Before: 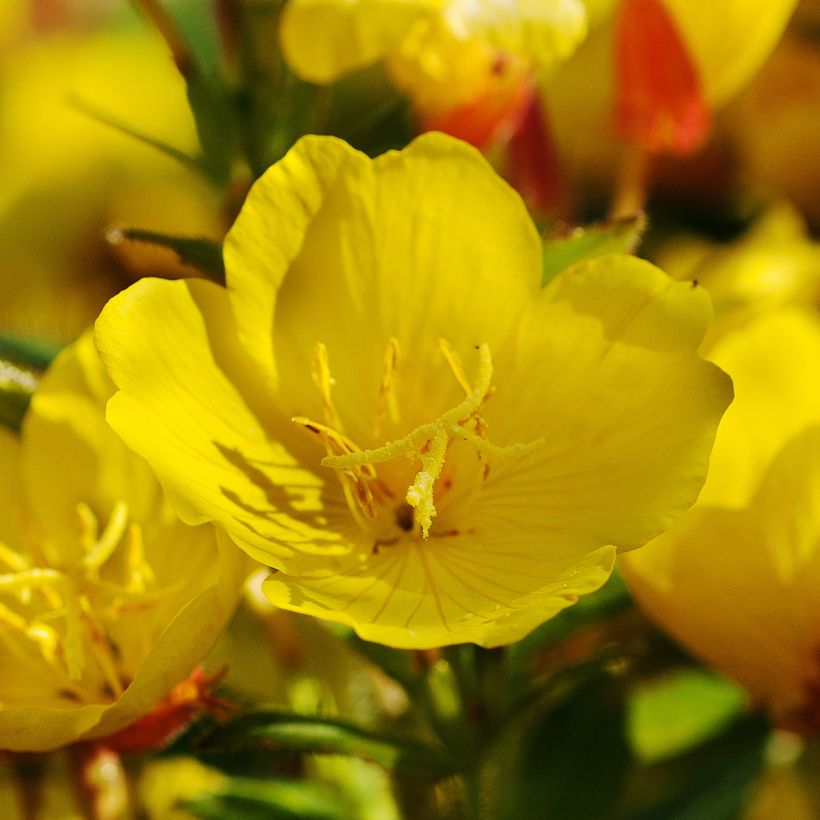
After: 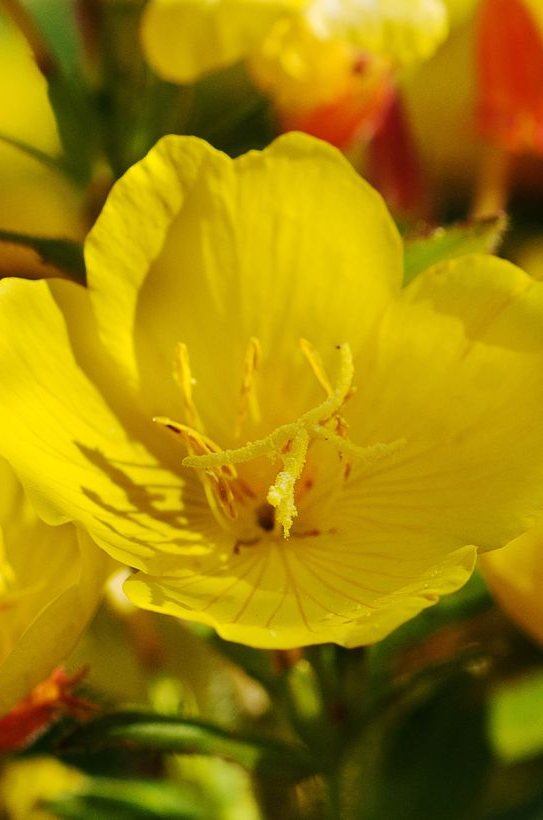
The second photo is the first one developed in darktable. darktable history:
crop: left 17.045%, right 16.656%
